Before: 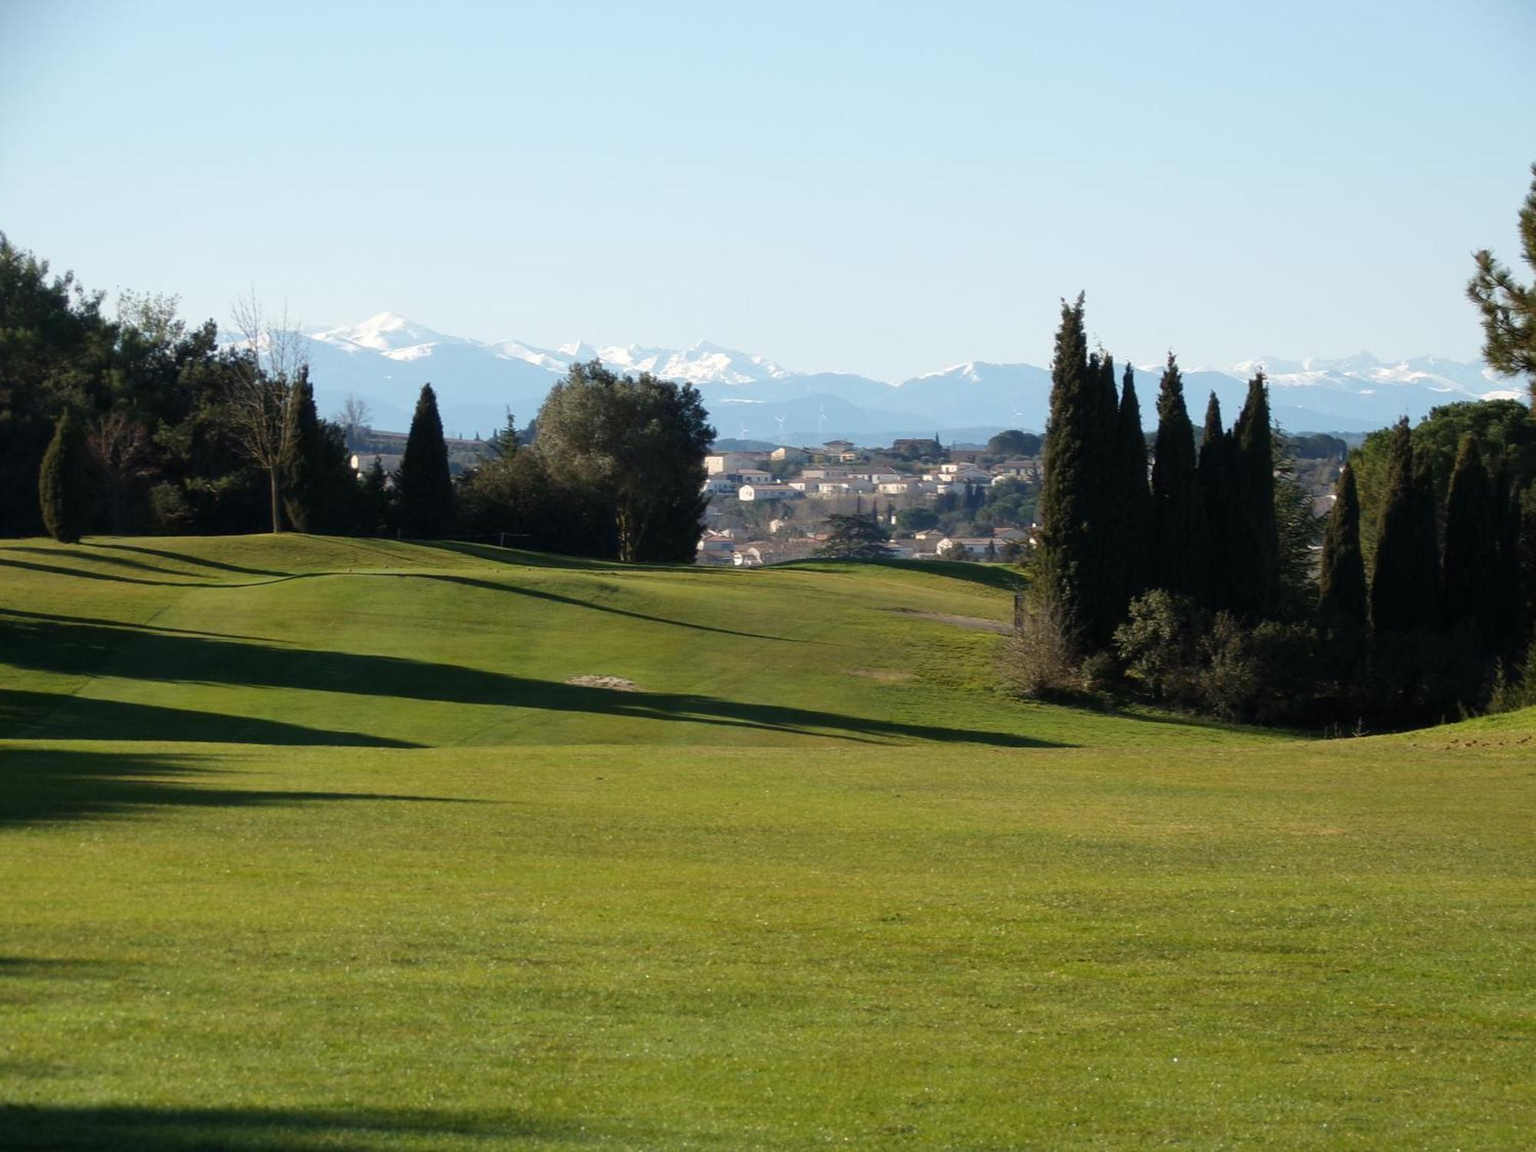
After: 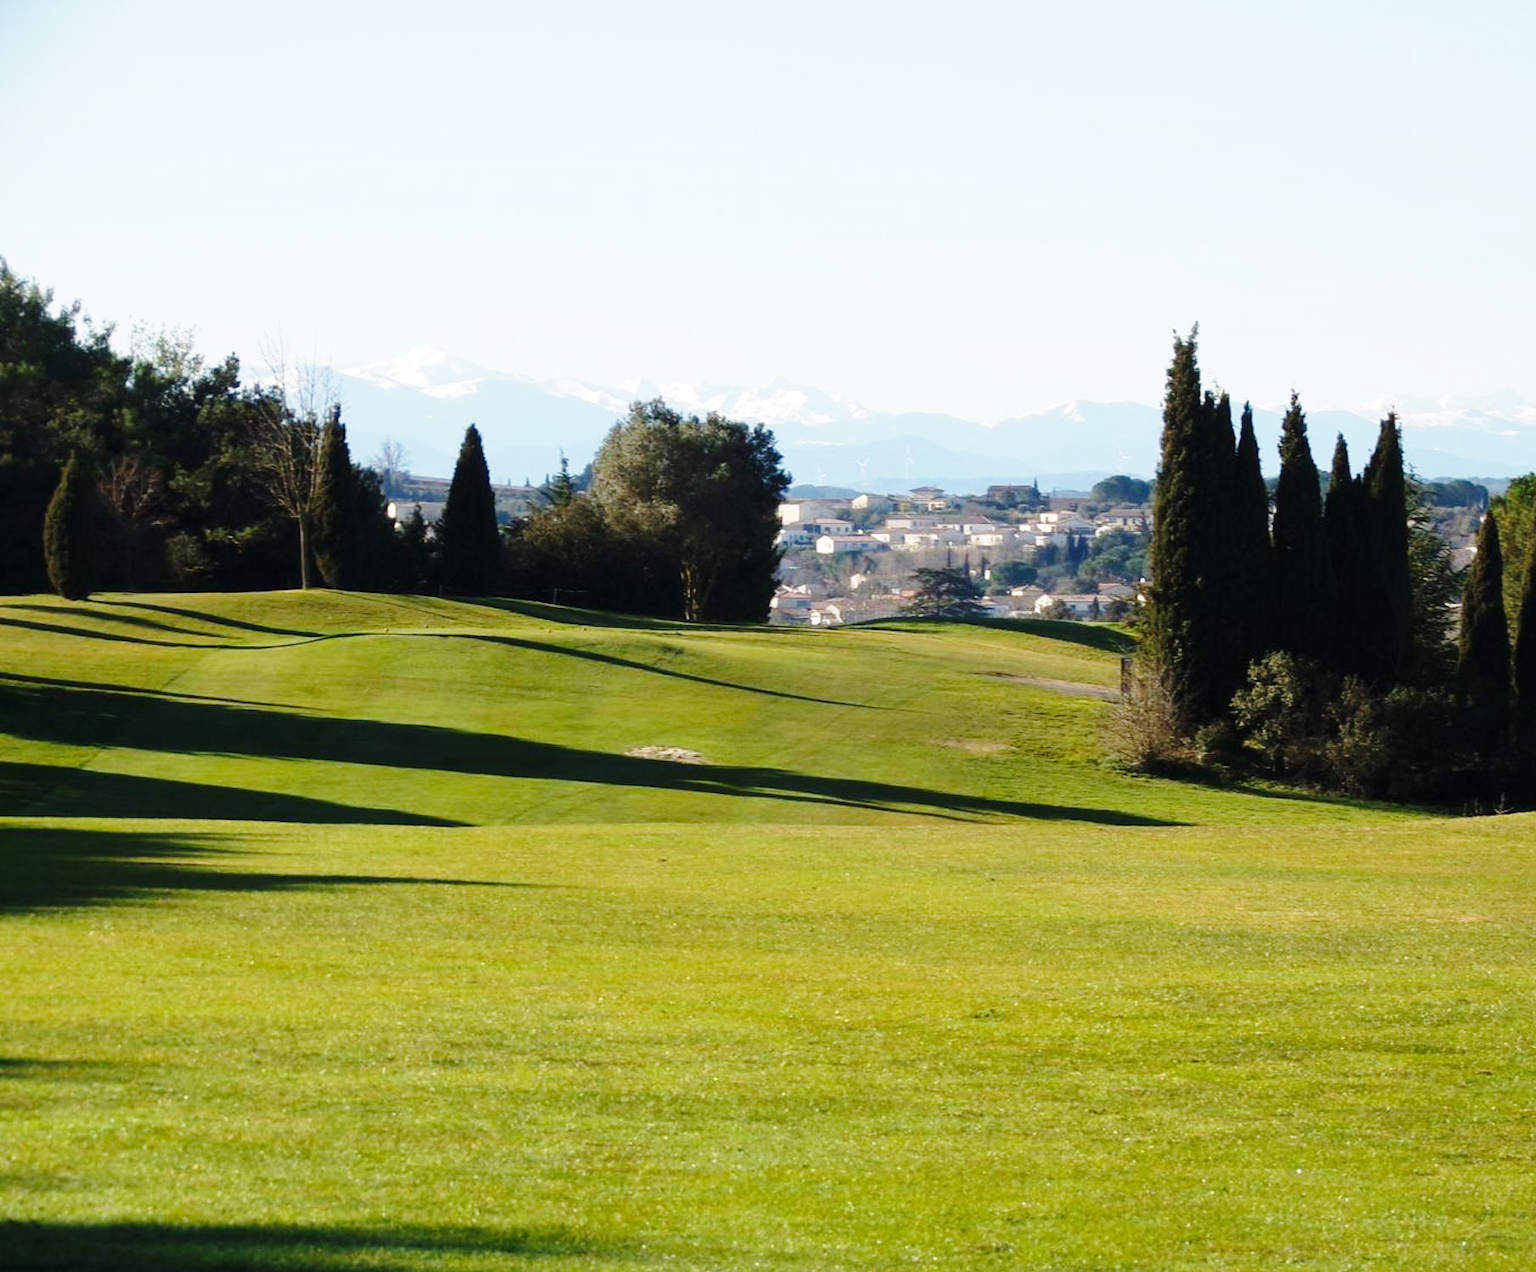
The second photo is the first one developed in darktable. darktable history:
crop: right 9.492%, bottom 0.047%
base curve: curves: ch0 [(0, 0) (0.028, 0.03) (0.121, 0.232) (0.46, 0.748) (0.859, 0.968) (1, 1)], preserve colors none
